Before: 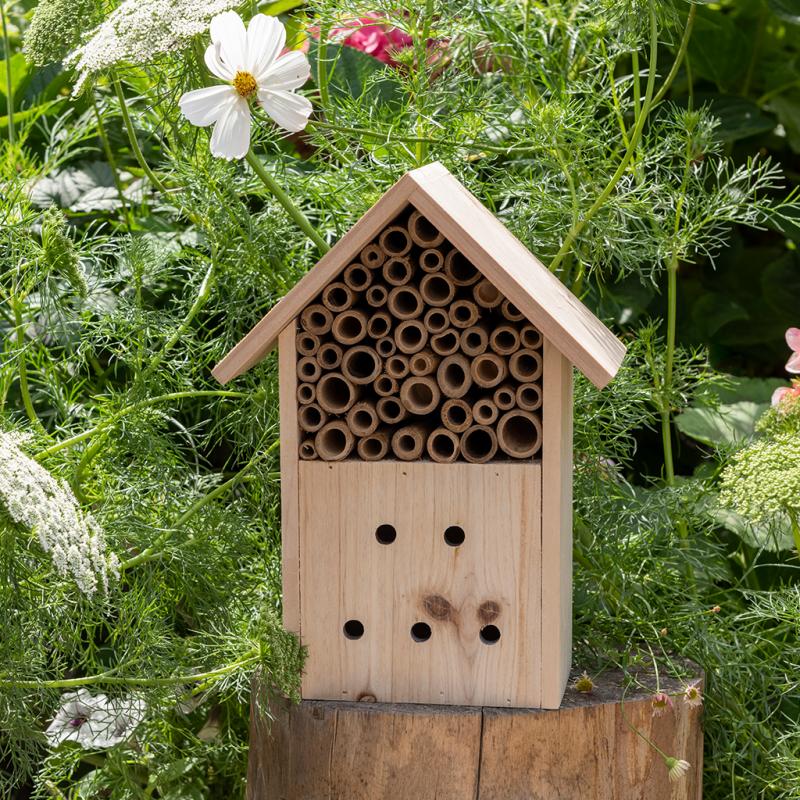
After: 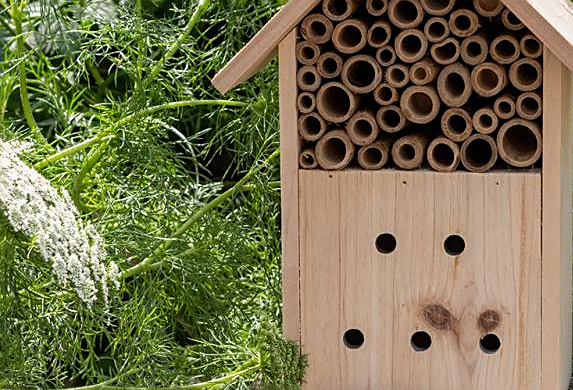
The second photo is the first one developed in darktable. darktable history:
sharpen: amount 0.496
crop: top 36.499%, right 28.335%, bottom 14.725%
